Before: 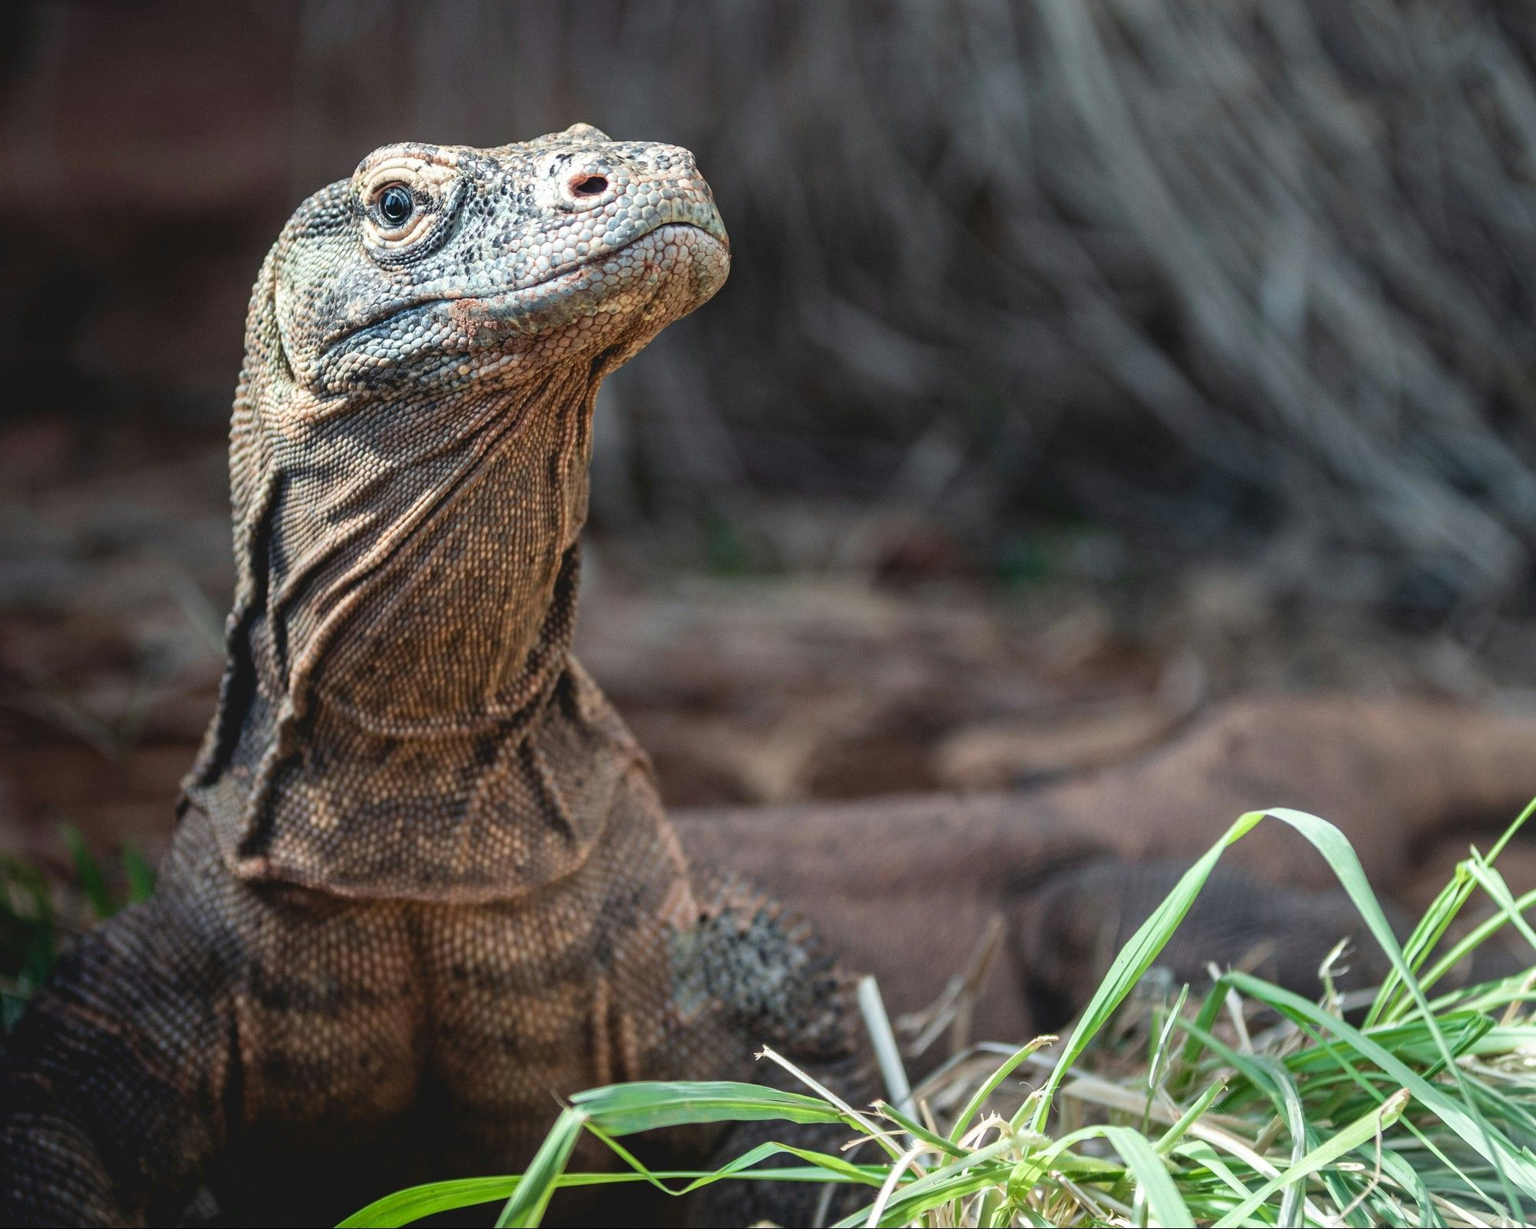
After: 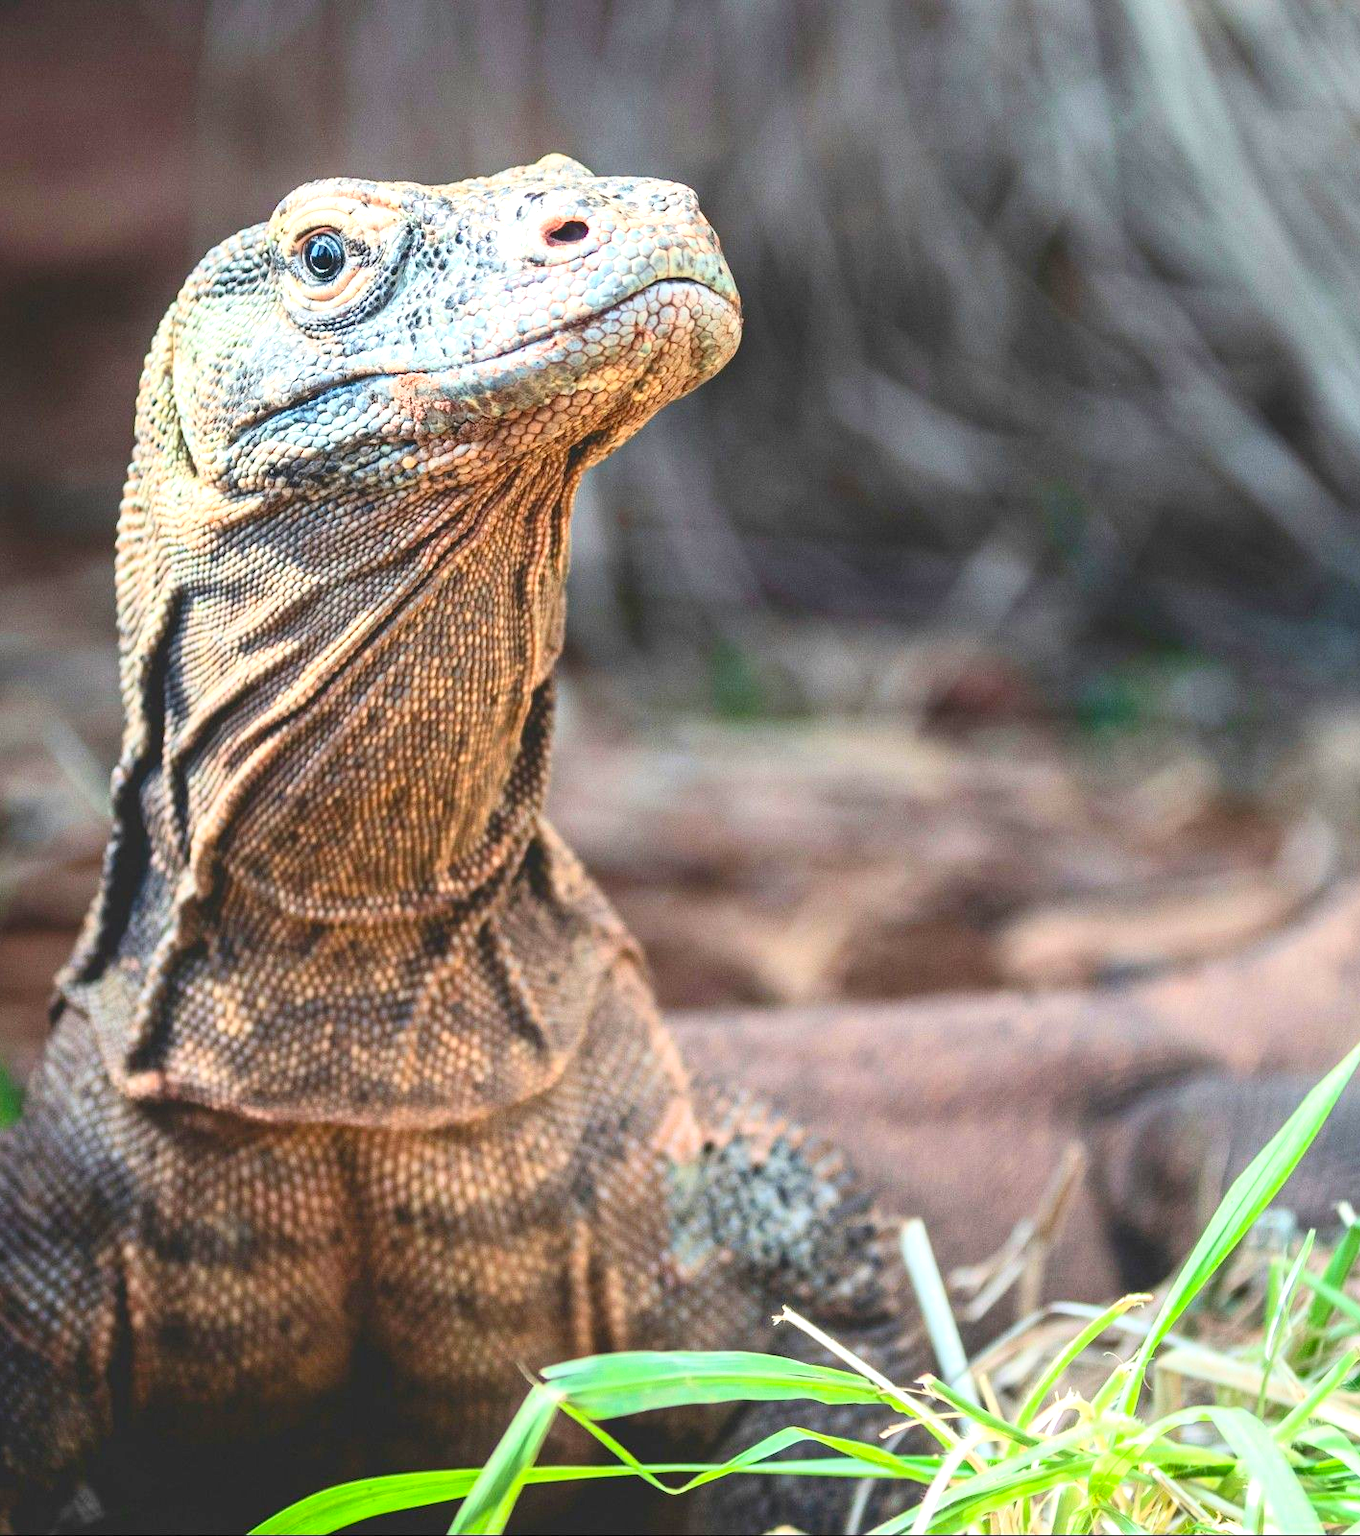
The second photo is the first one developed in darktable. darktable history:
contrast brightness saturation: contrast 0.24, brightness 0.262, saturation 0.394
exposure: exposure 0.696 EV, compensate exposure bias true, compensate highlight preservation false
crop and rotate: left 8.931%, right 20.209%
